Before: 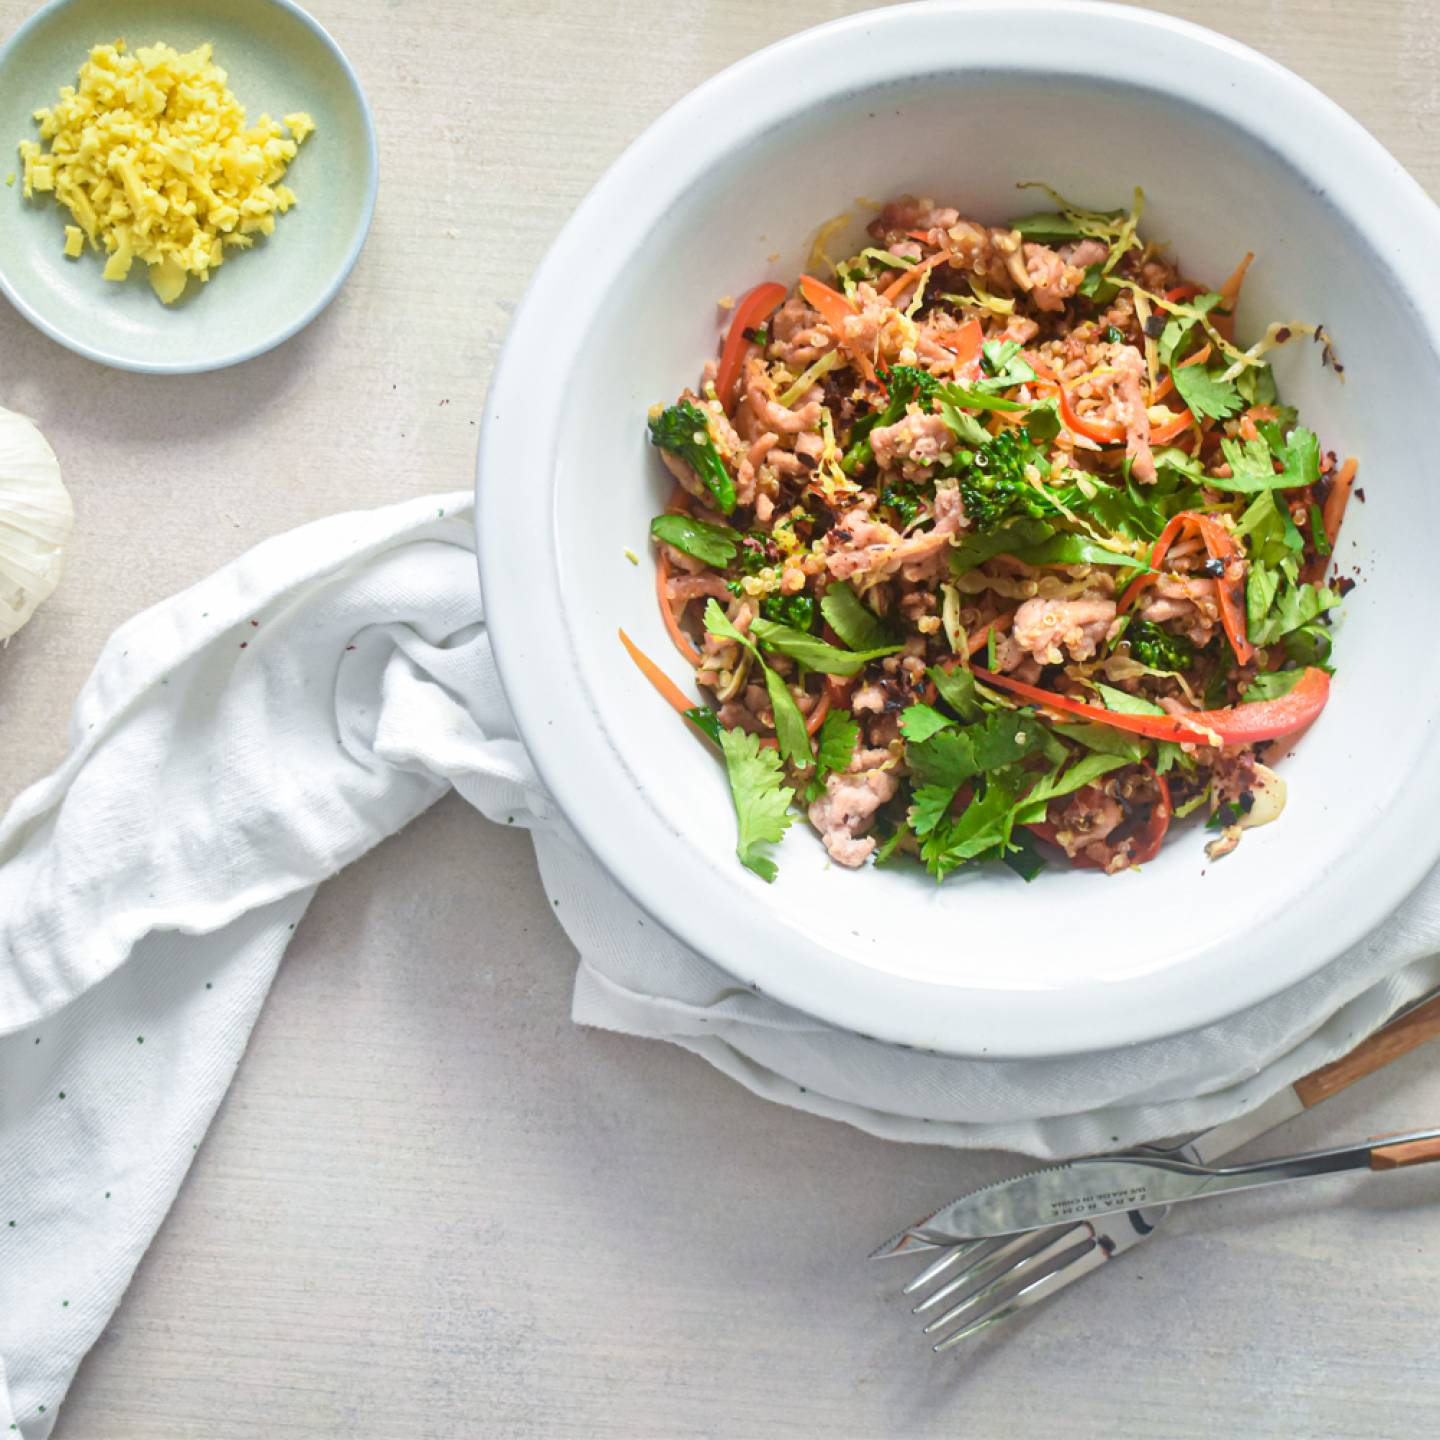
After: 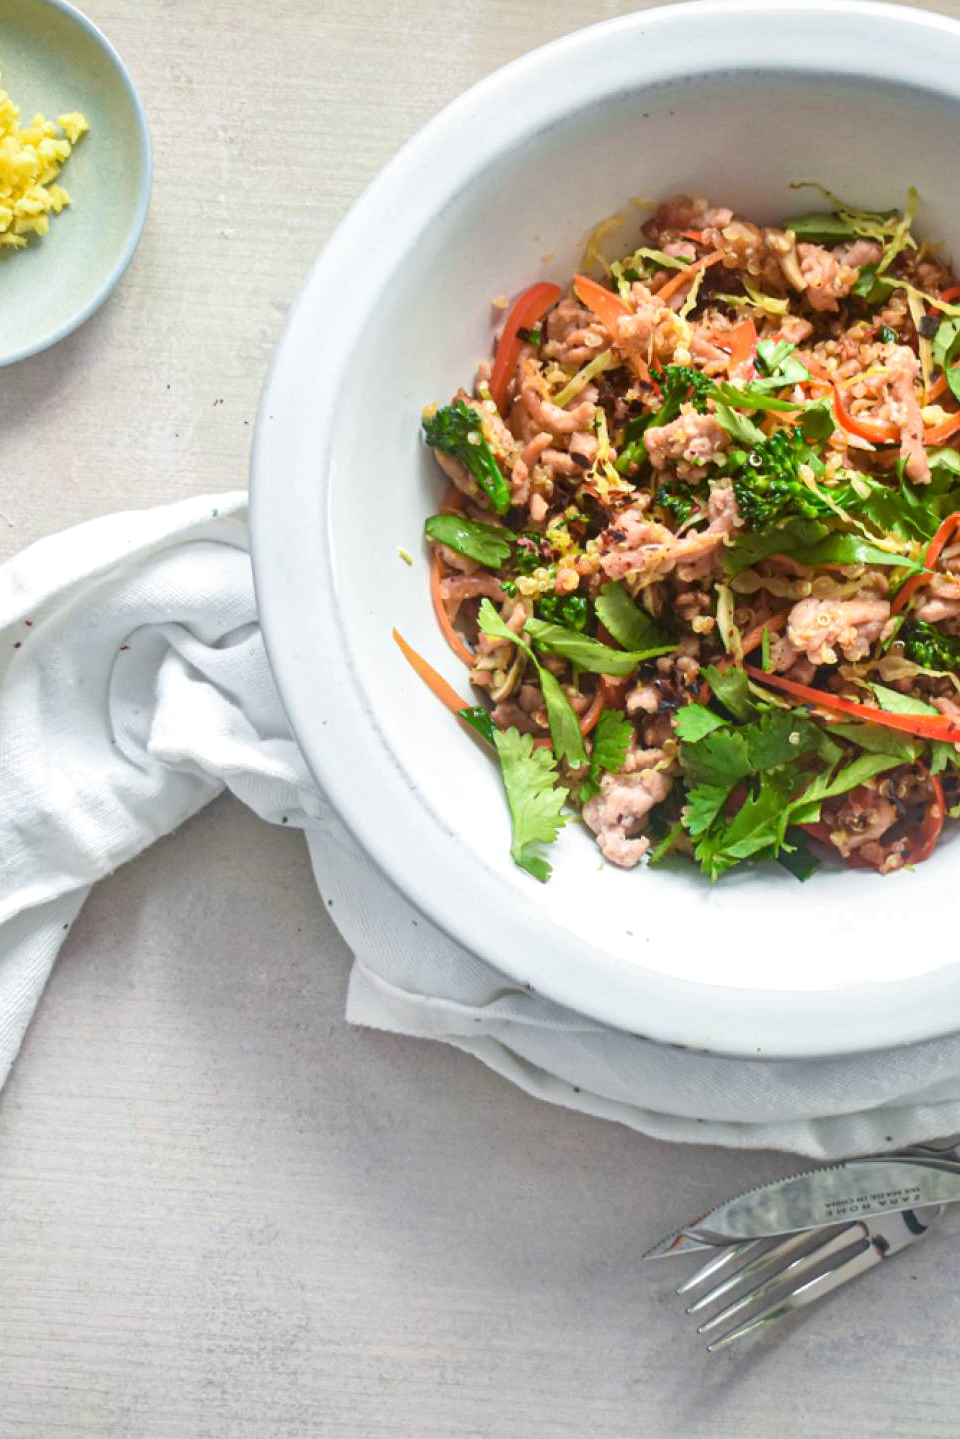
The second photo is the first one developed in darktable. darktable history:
local contrast: highlights 100%, shadows 100%, detail 120%, midtone range 0.2
crop and rotate: left 15.754%, right 17.579%
